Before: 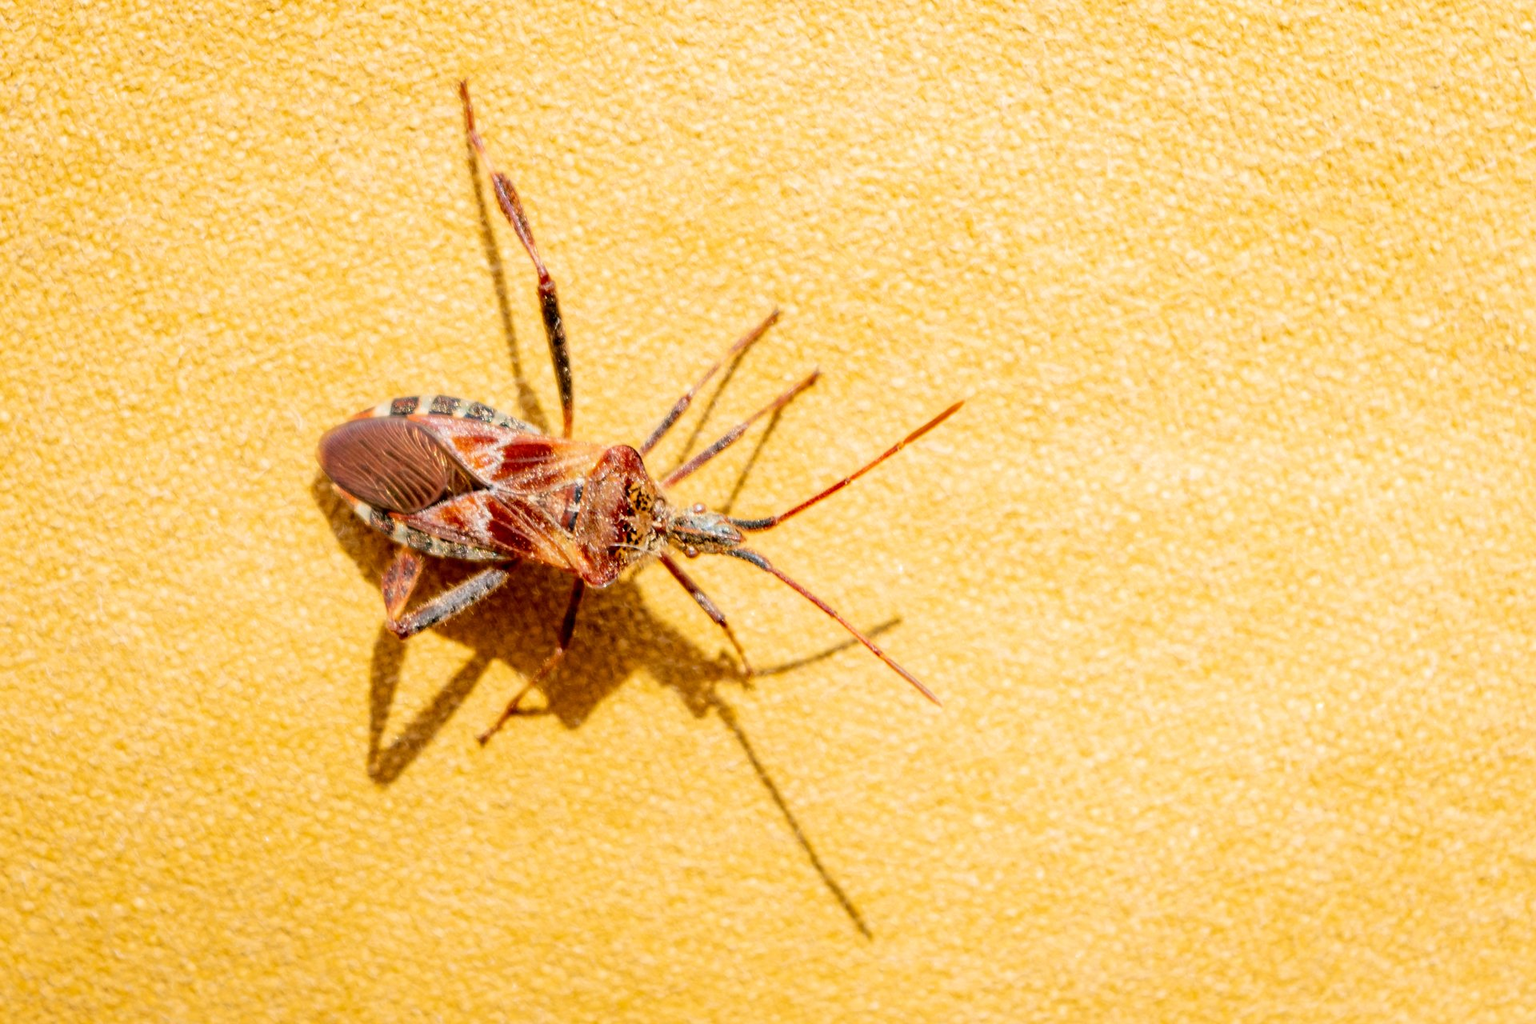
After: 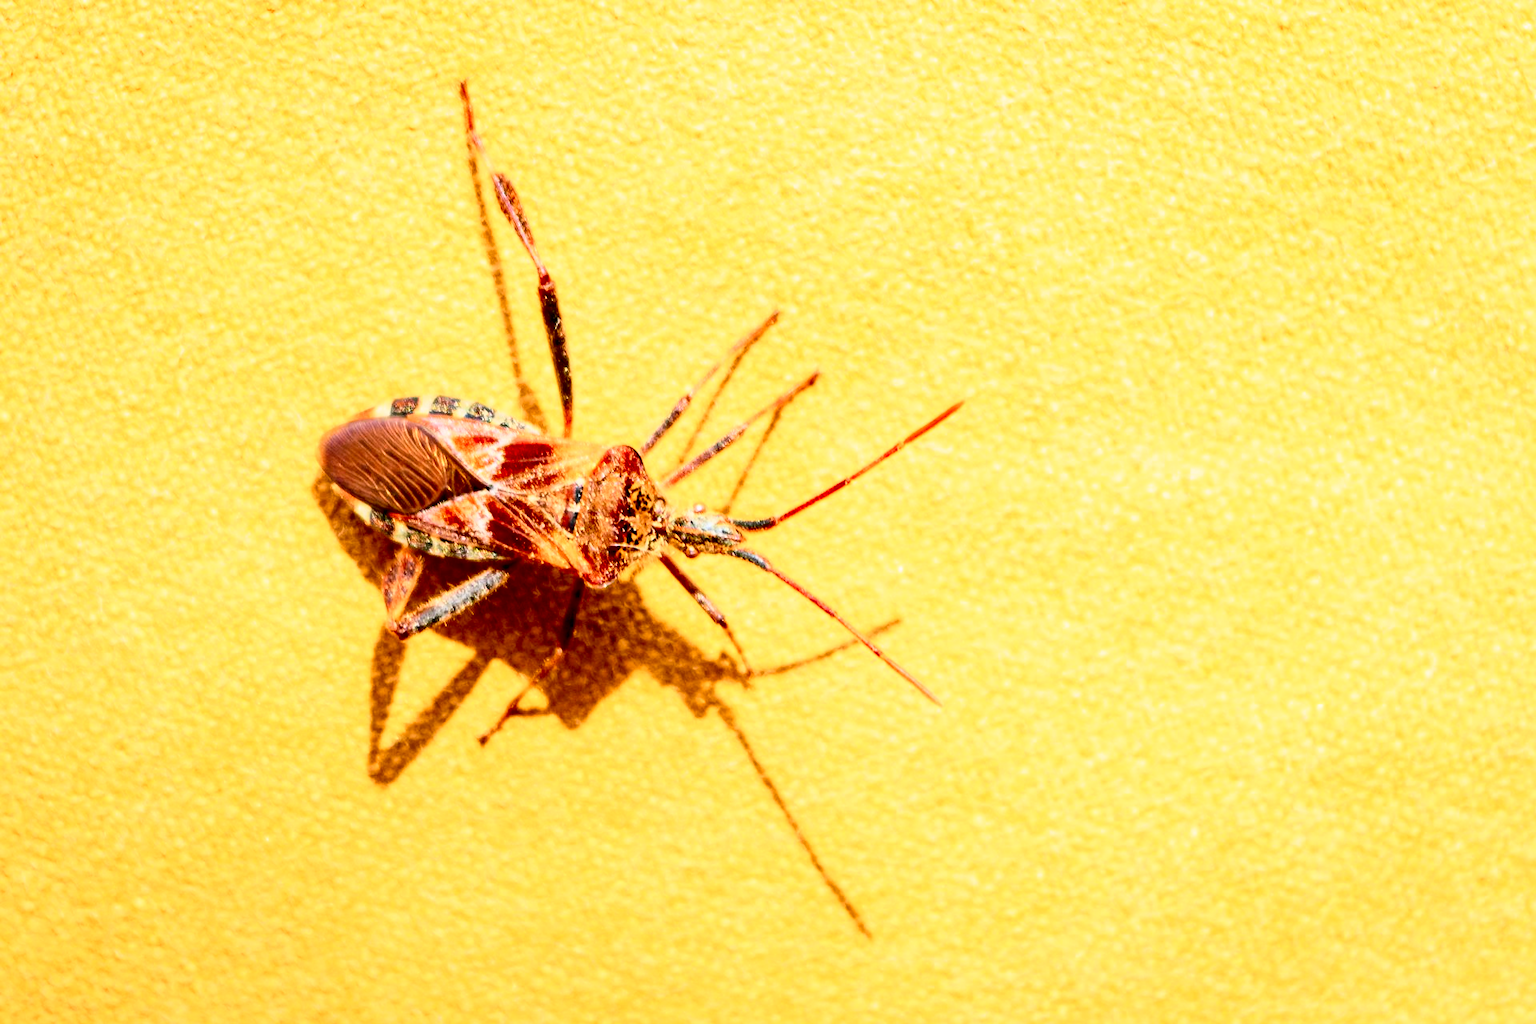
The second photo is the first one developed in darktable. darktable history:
tone curve: curves: ch0 [(0, 0) (0.187, 0.12) (0.384, 0.363) (0.577, 0.681) (0.735, 0.881) (0.864, 0.959) (1, 0.987)]; ch1 [(0, 0) (0.402, 0.36) (0.476, 0.466) (0.501, 0.501) (0.518, 0.514) (0.564, 0.614) (0.614, 0.664) (0.741, 0.829) (1, 1)]; ch2 [(0, 0) (0.429, 0.387) (0.483, 0.481) (0.503, 0.501) (0.522, 0.533) (0.564, 0.605) (0.615, 0.697) (0.702, 0.774) (1, 0.895)], color space Lab, independent channels
